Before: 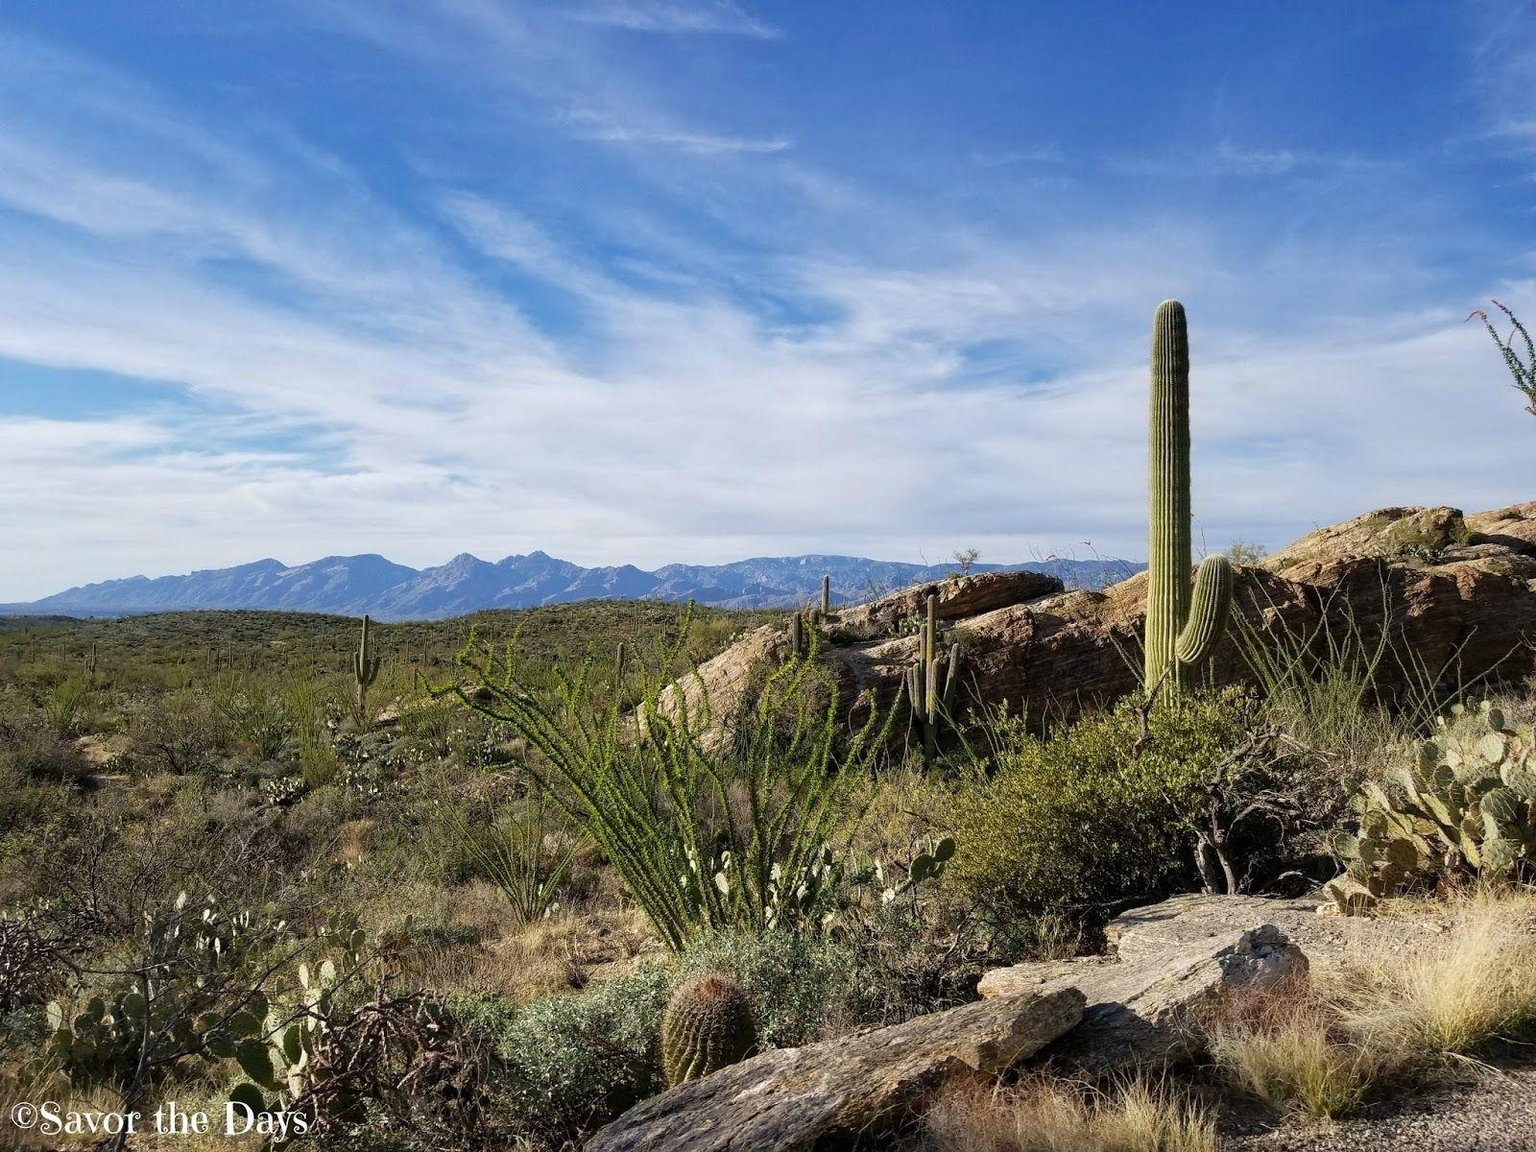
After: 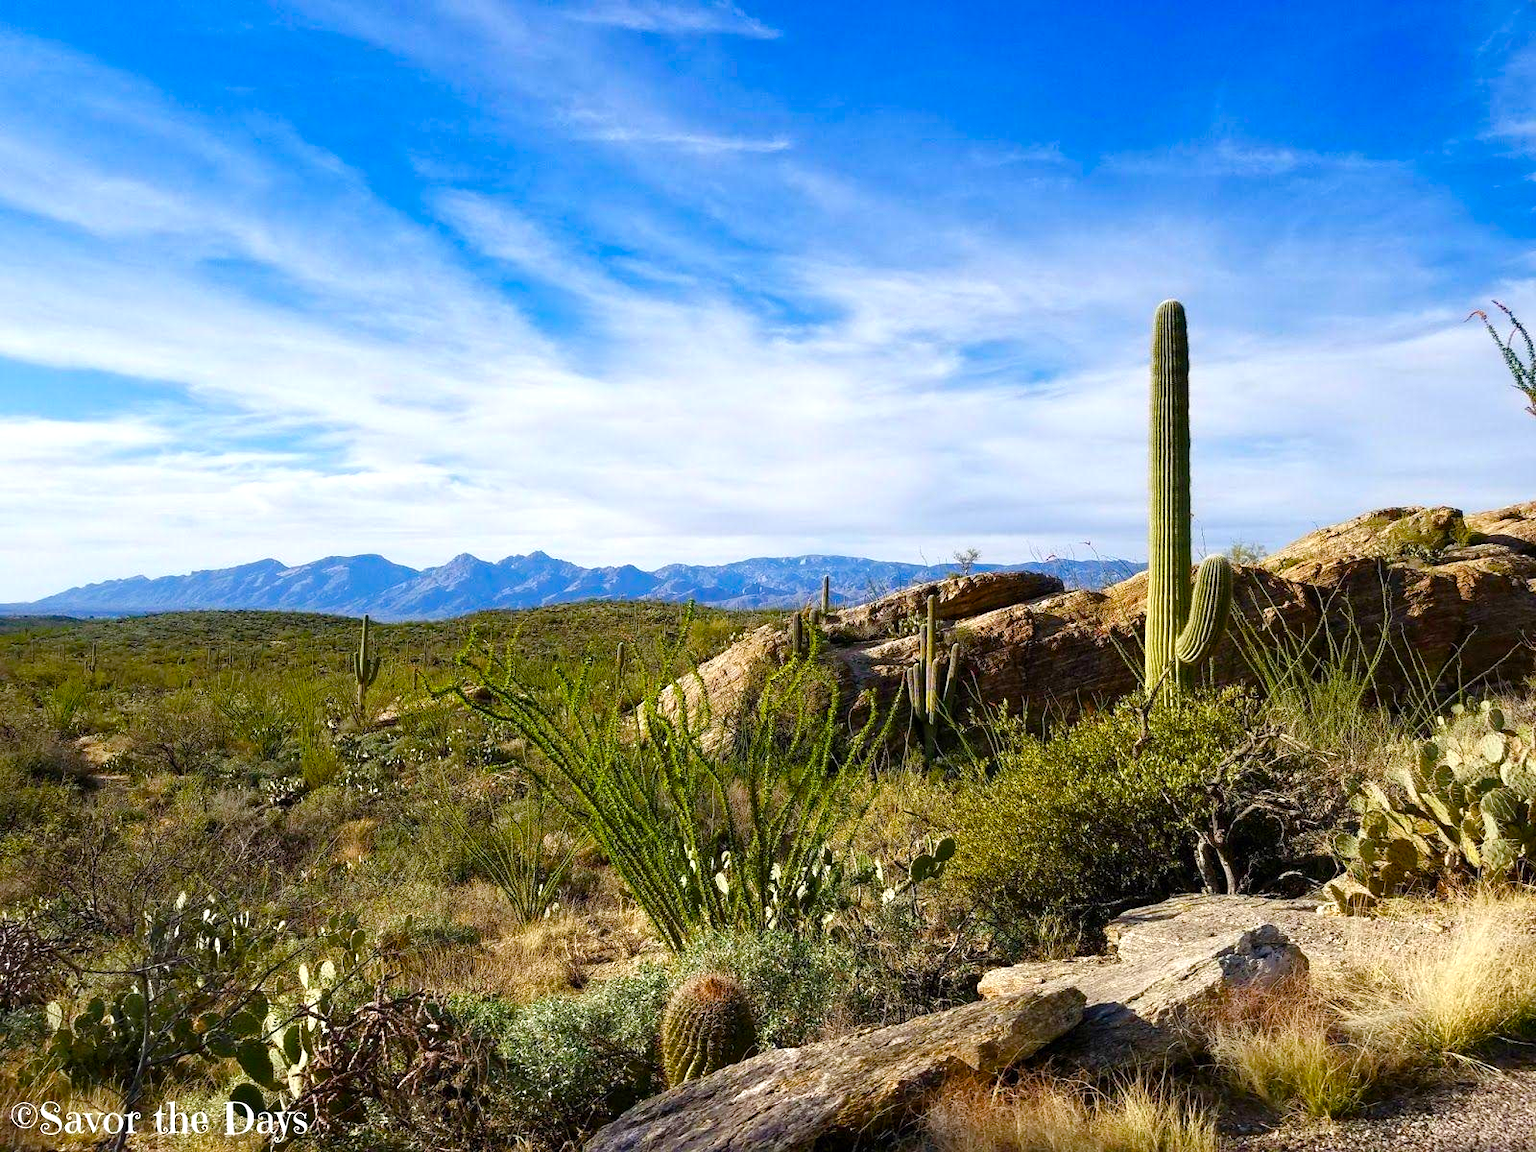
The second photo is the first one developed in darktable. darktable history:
color balance rgb: linear chroma grading › global chroma 13.373%, perceptual saturation grading › global saturation 14.505%, perceptual saturation grading › highlights -30.471%, perceptual saturation grading › shadows 51.076%, perceptual brilliance grading › global brilliance 11.382%, global vibrance 24.54%
